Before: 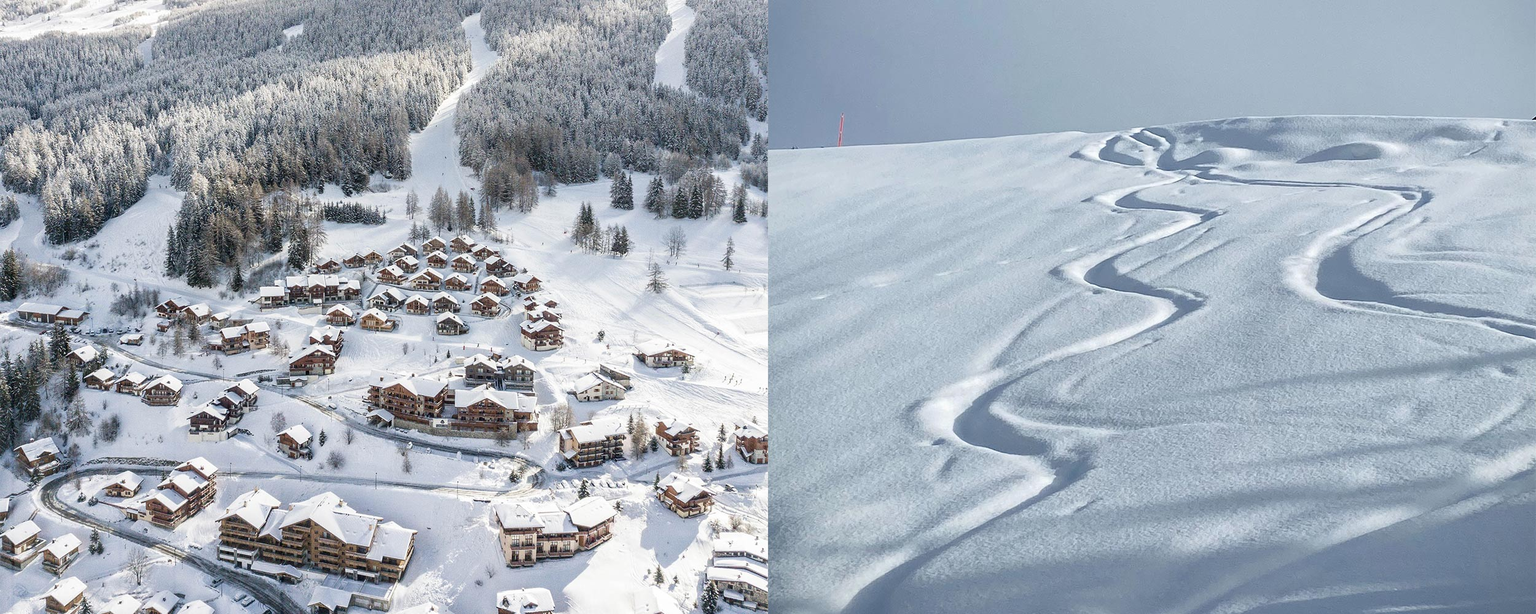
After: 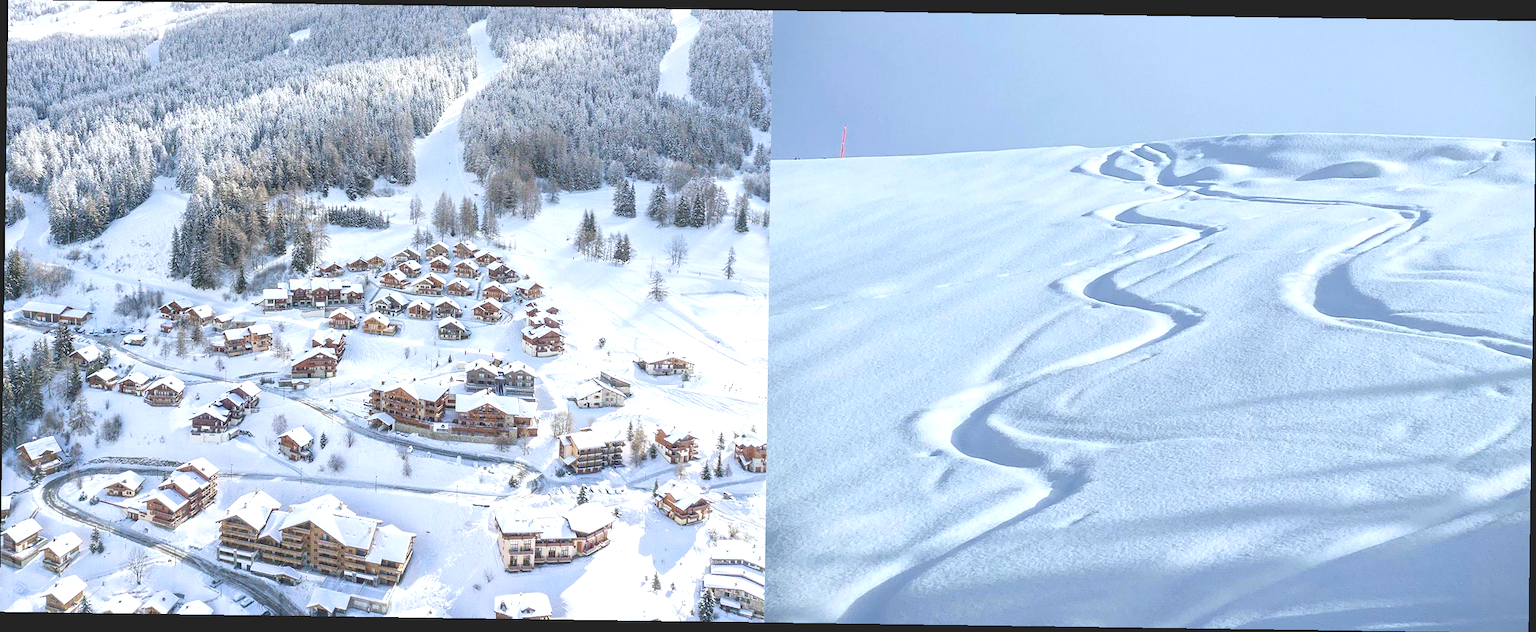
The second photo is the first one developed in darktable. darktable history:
white balance: red 0.967, blue 1.049
exposure: black level correction 0.001, exposure 1.116 EV, compensate highlight preservation false
rotate and perspective: rotation 0.8°, automatic cropping off
contrast brightness saturation: contrast -0.28
